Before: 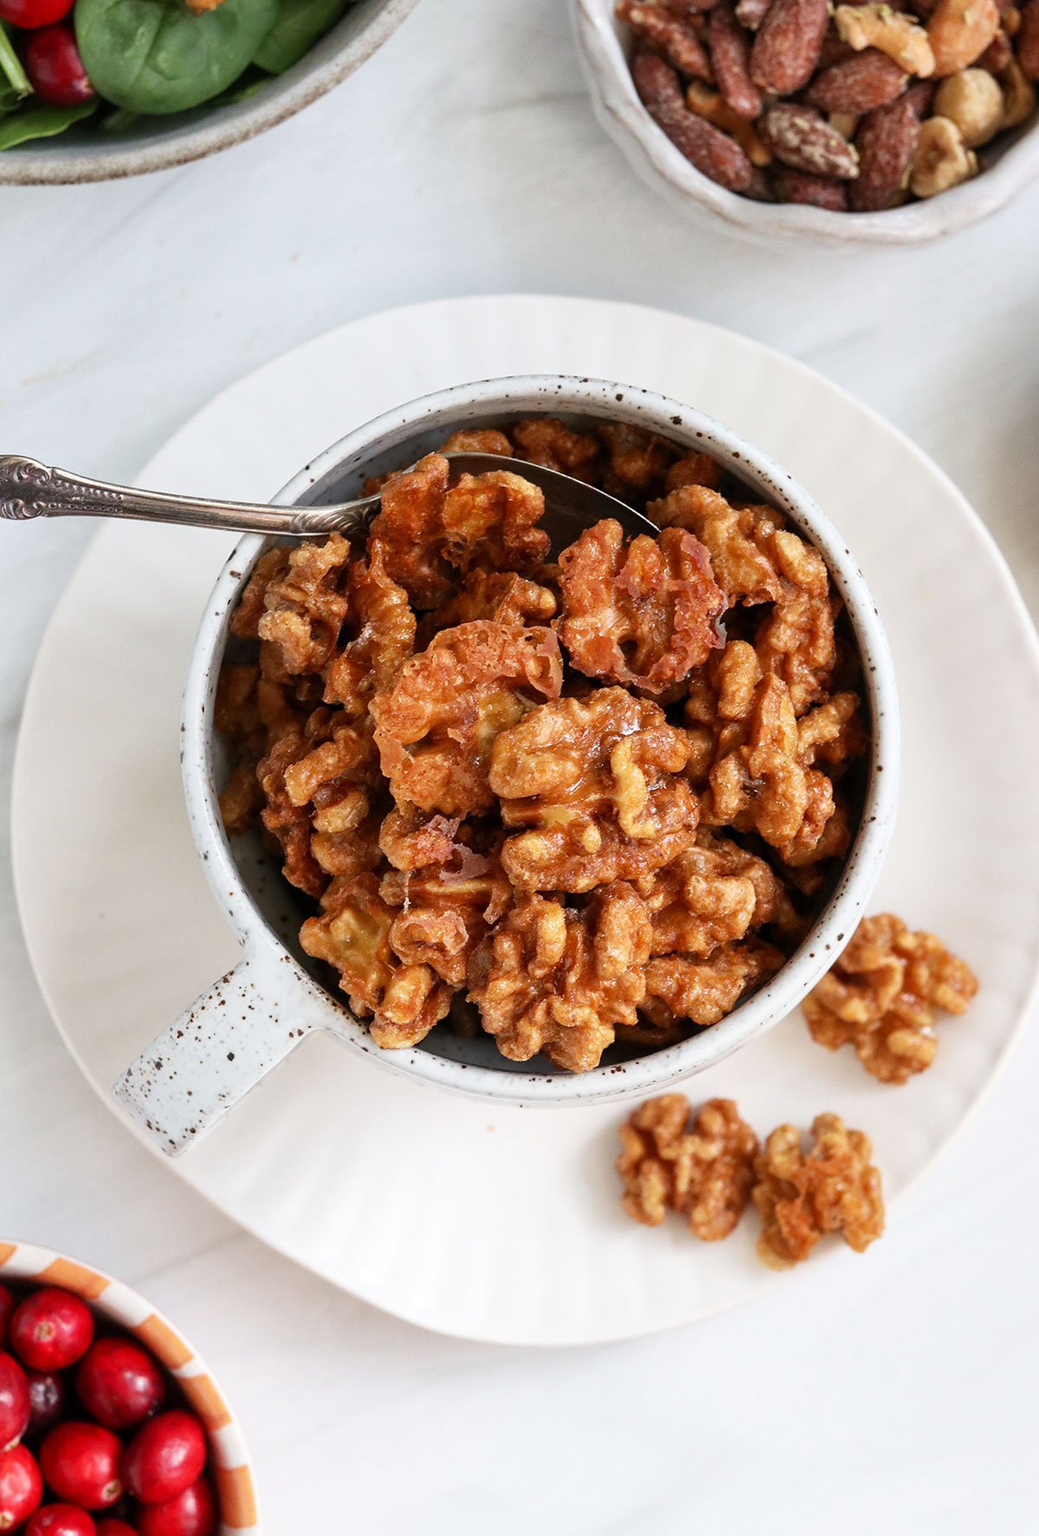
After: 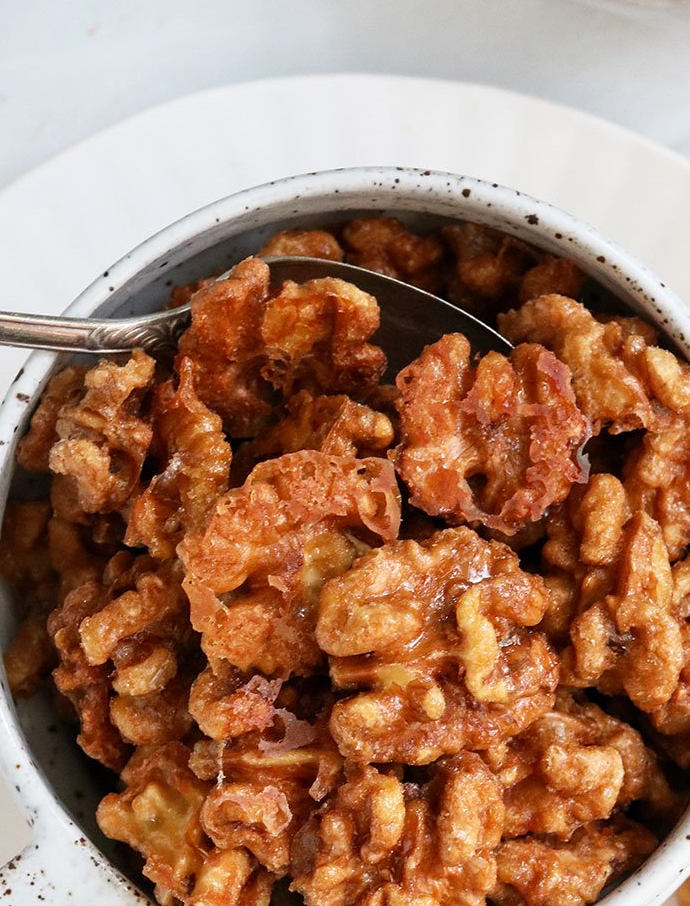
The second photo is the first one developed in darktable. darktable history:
crop: left 20.797%, top 14.998%, right 21.644%, bottom 33.921%
